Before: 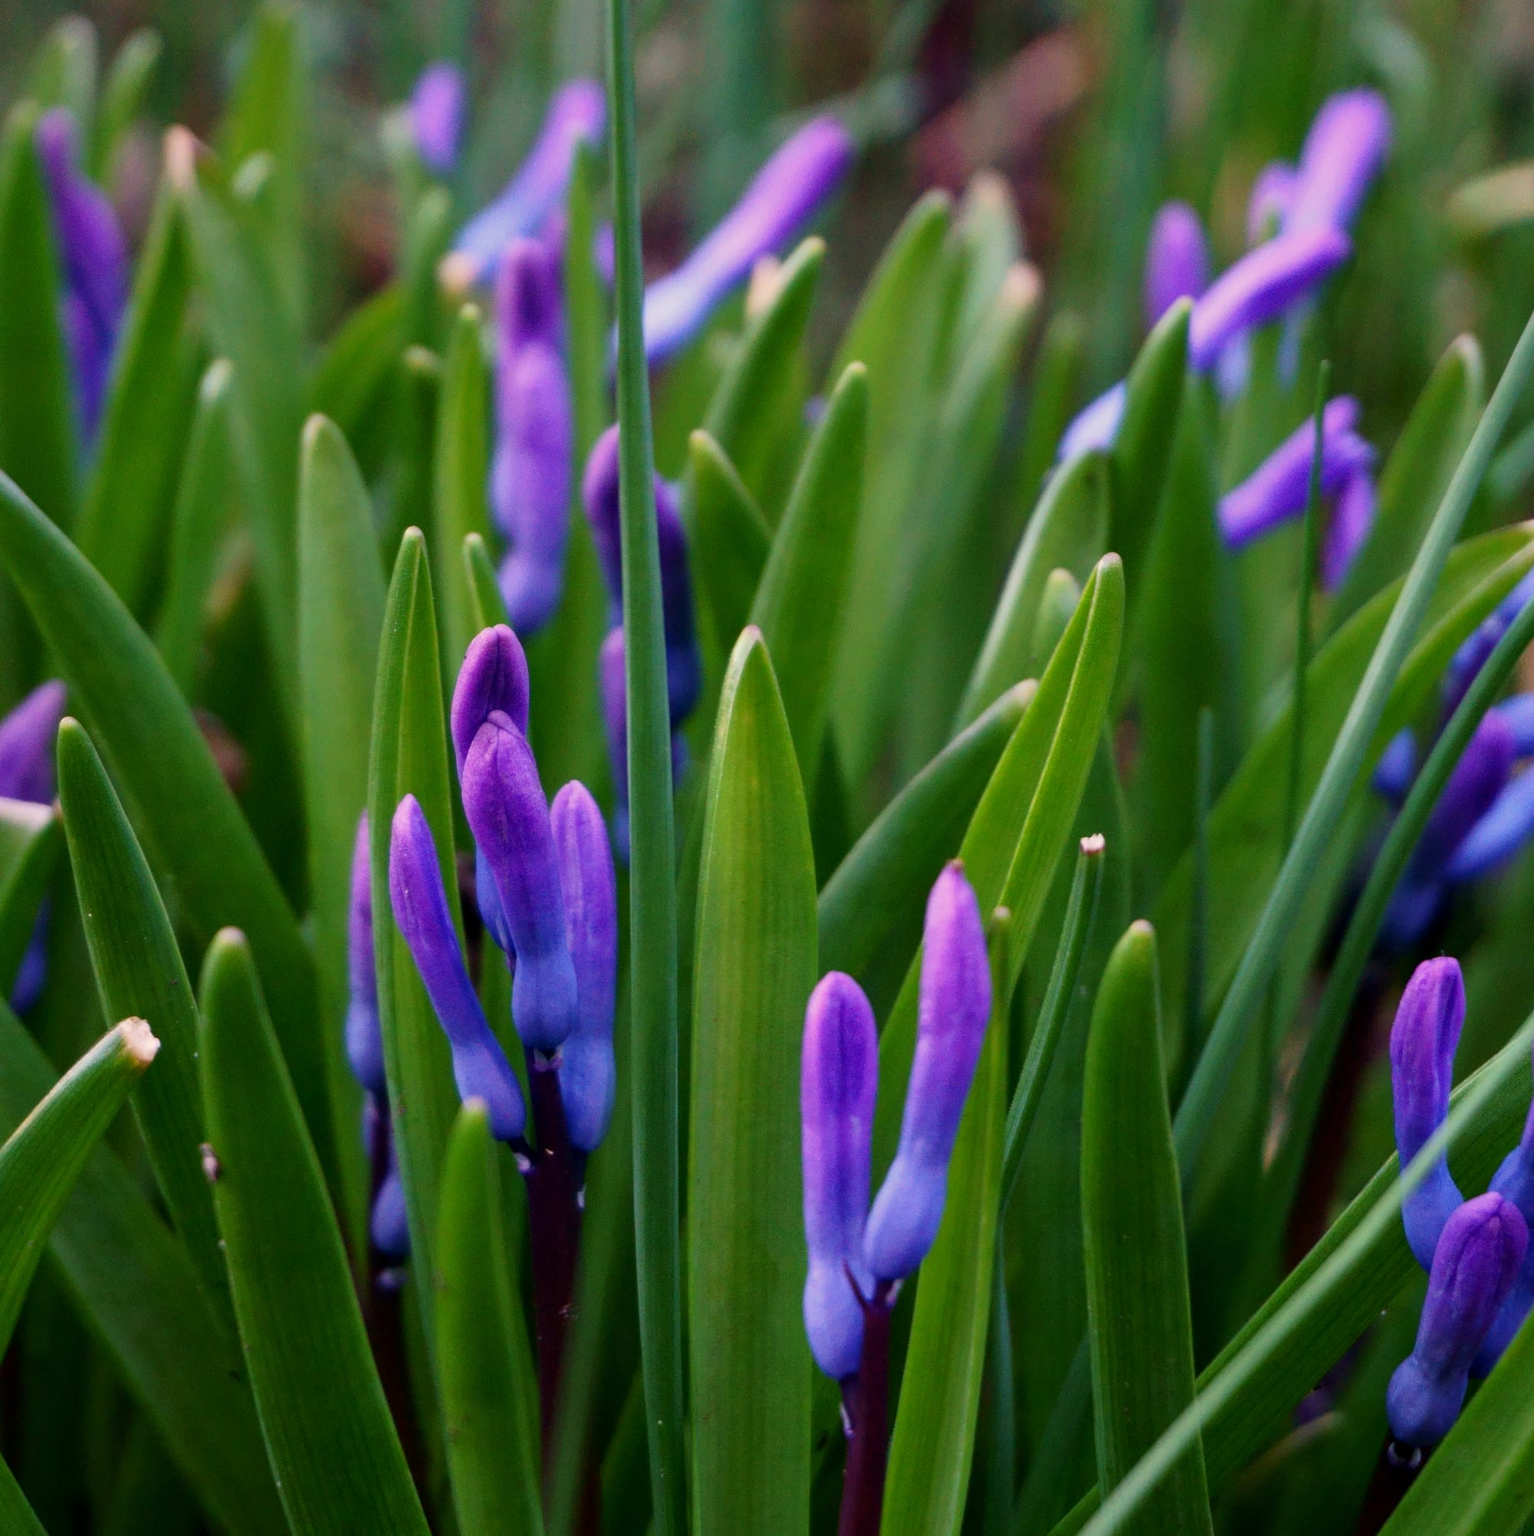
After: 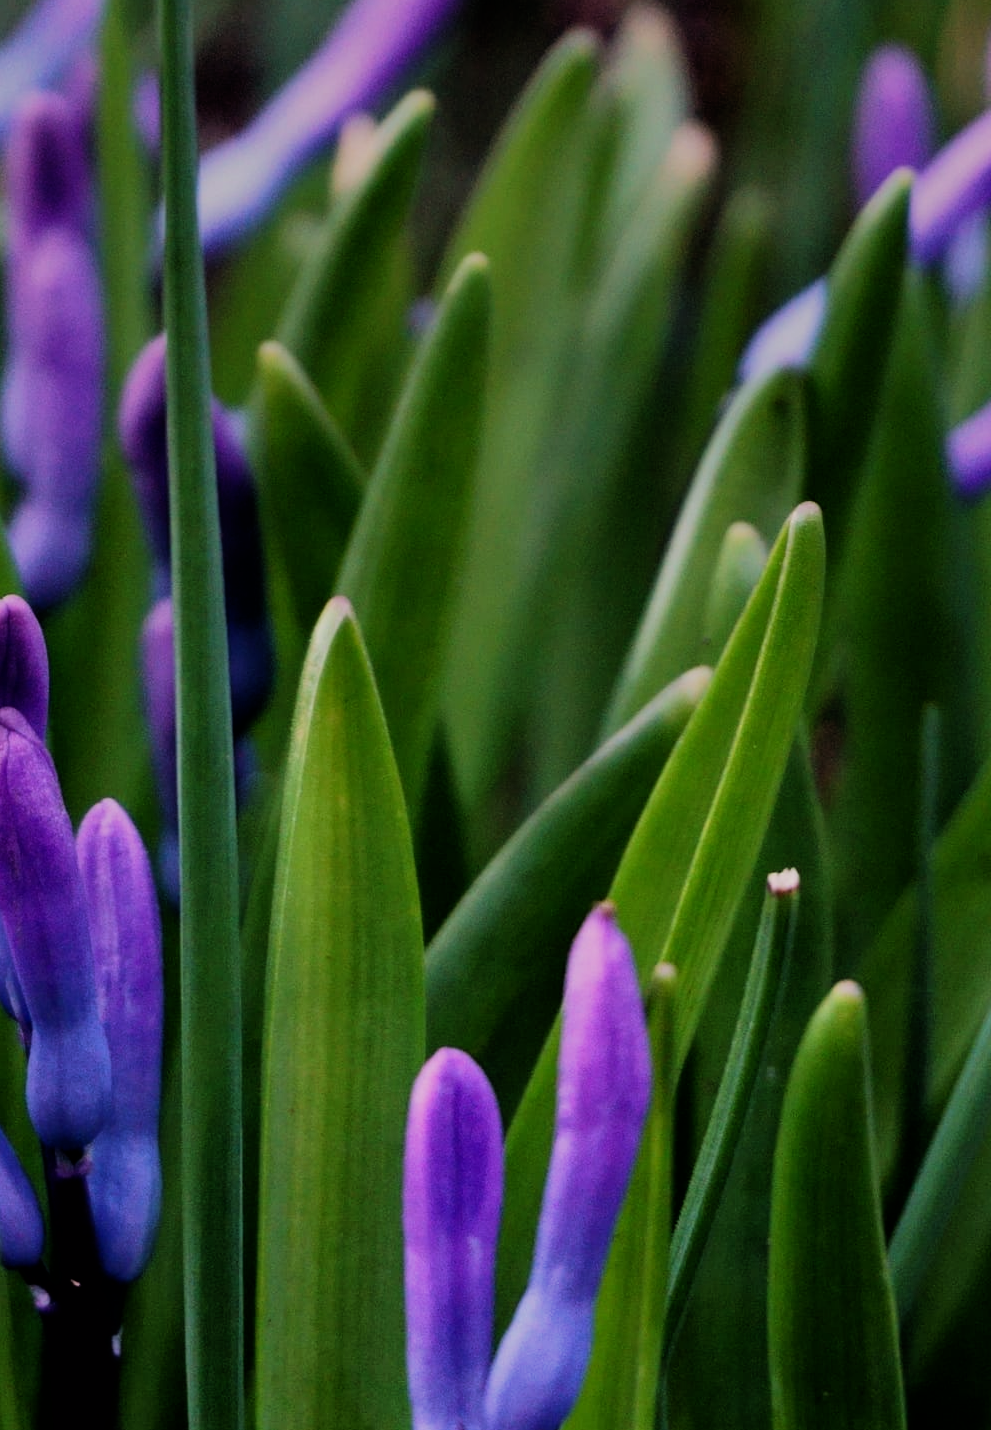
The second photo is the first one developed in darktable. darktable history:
filmic rgb: black relative exposure -5 EV, hardness 2.88, contrast 1.3, highlights saturation mix -30%
crop: left 32.075%, top 10.976%, right 18.355%, bottom 17.596%
graduated density: on, module defaults
